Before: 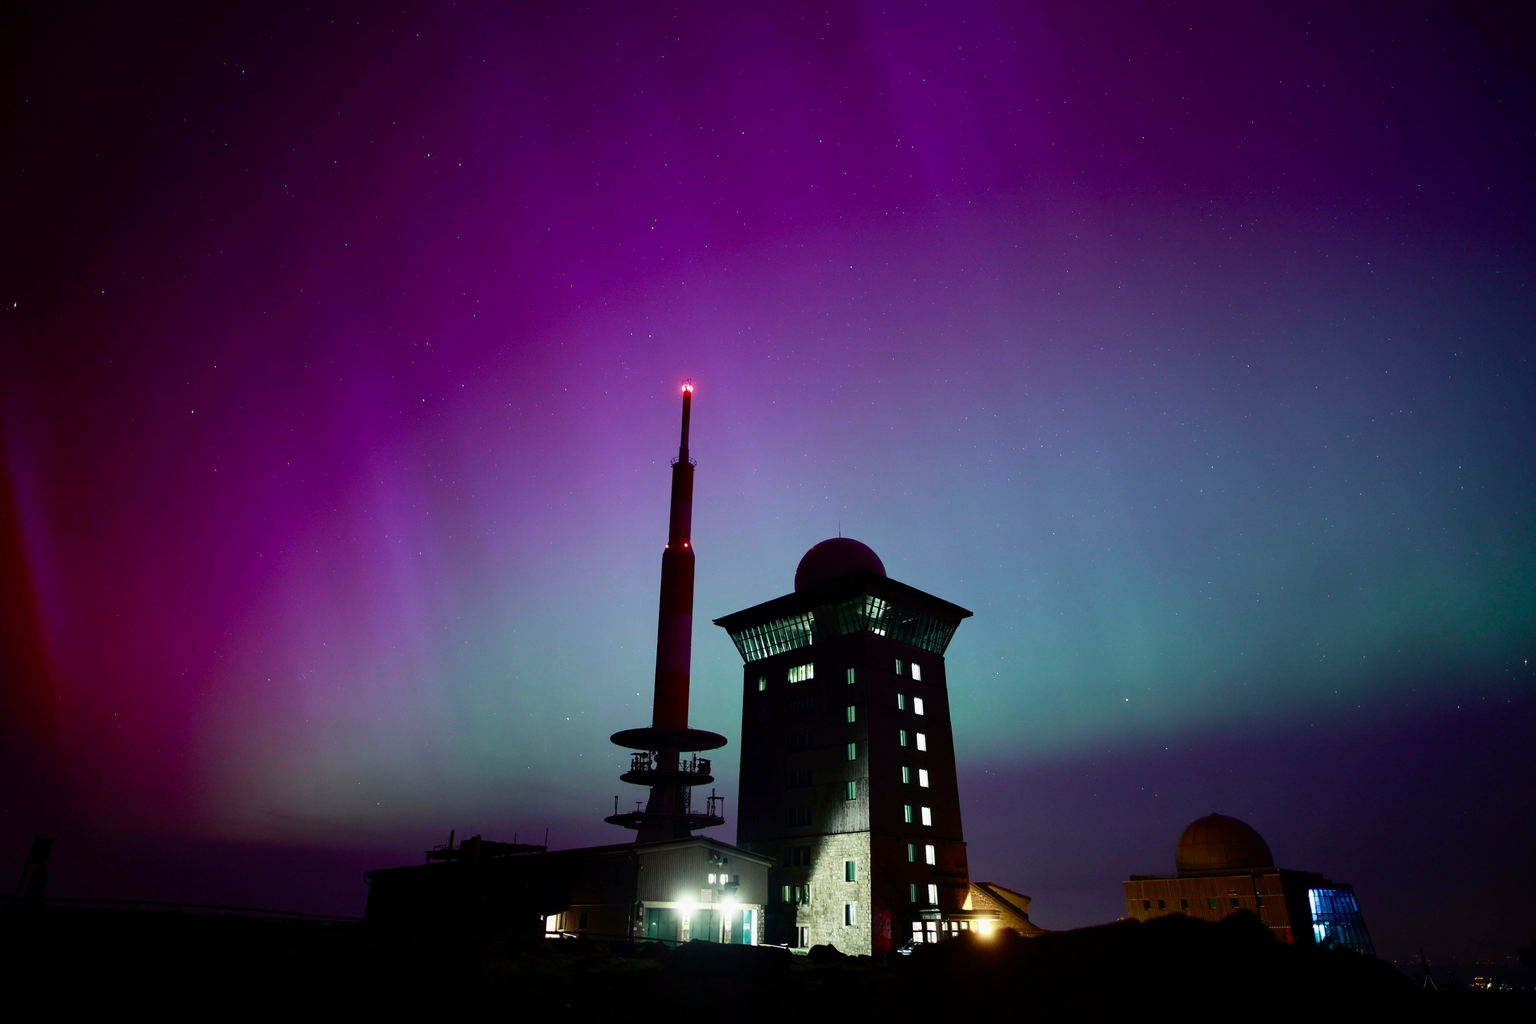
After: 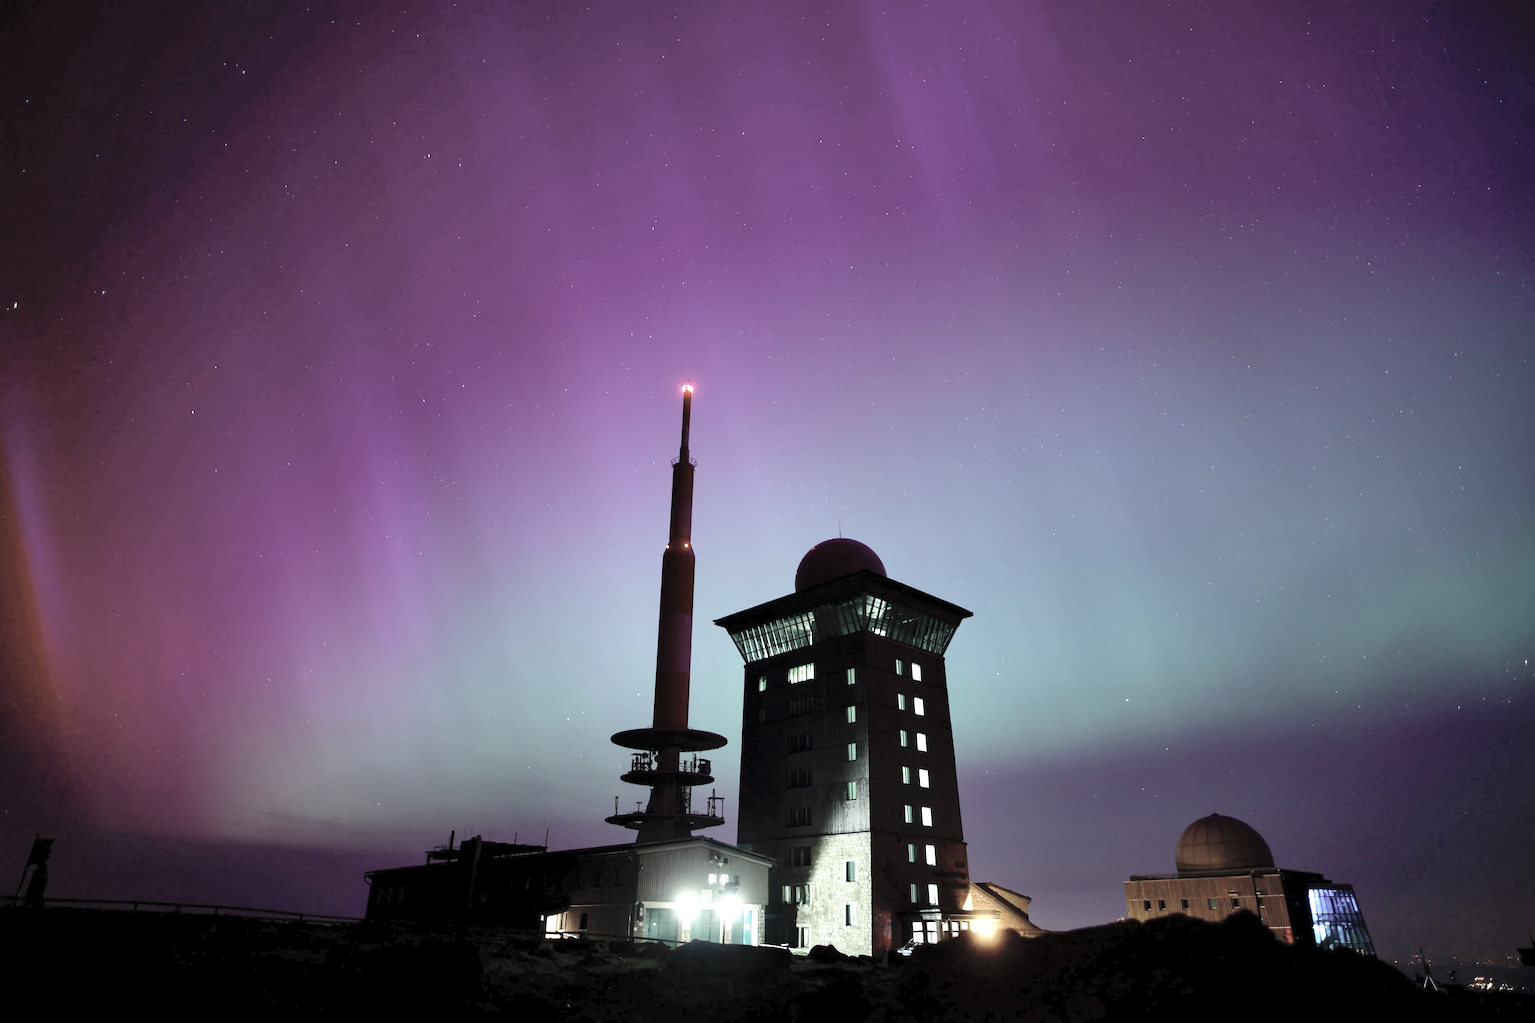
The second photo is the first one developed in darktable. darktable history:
contrast brightness saturation: brightness 0.18, saturation -0.5
exposure: exposure 0.6 EV, compensate highlight preservation false
white balance: red 0.974, blue 1.044
shadows and highlights: radius 264.75, soften with gaussian
